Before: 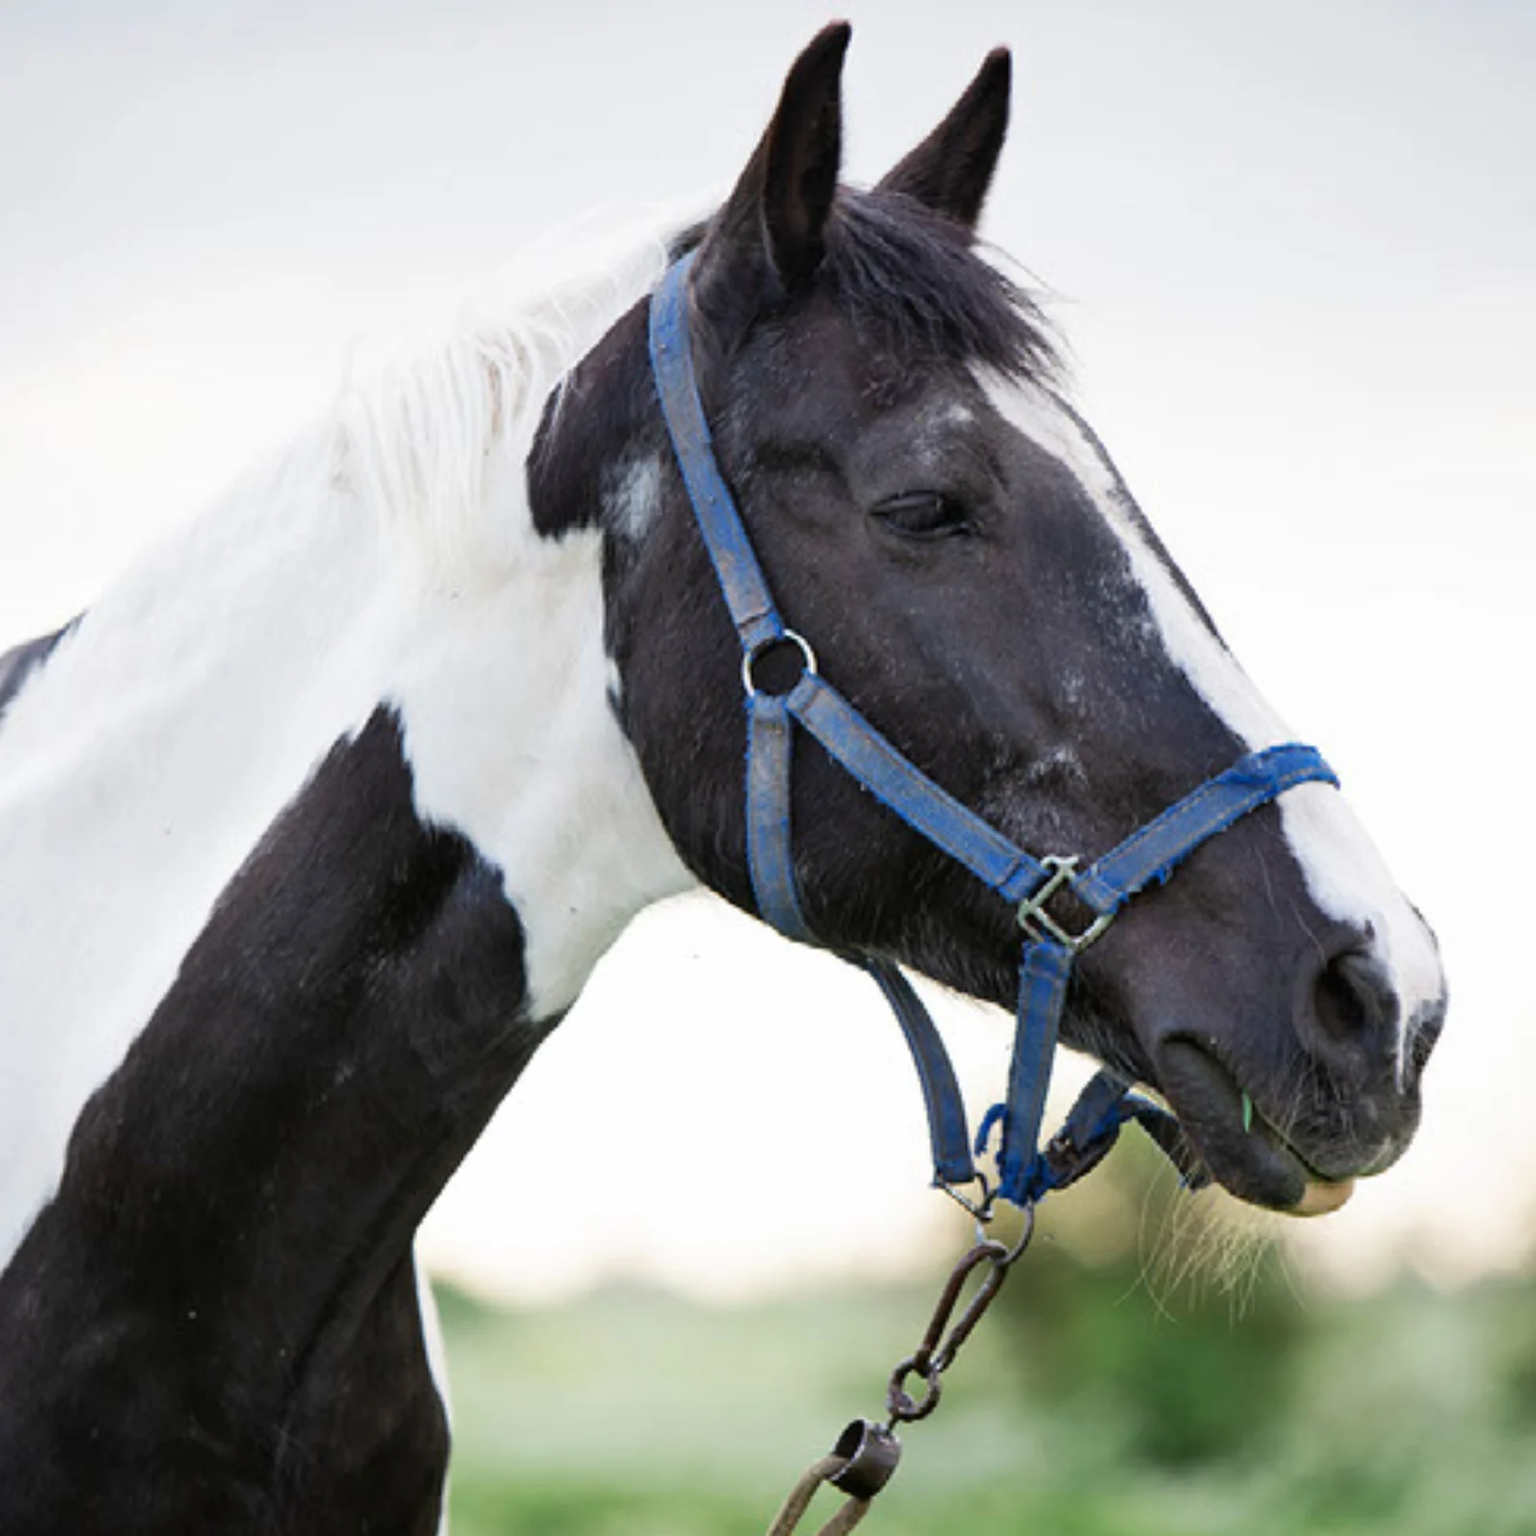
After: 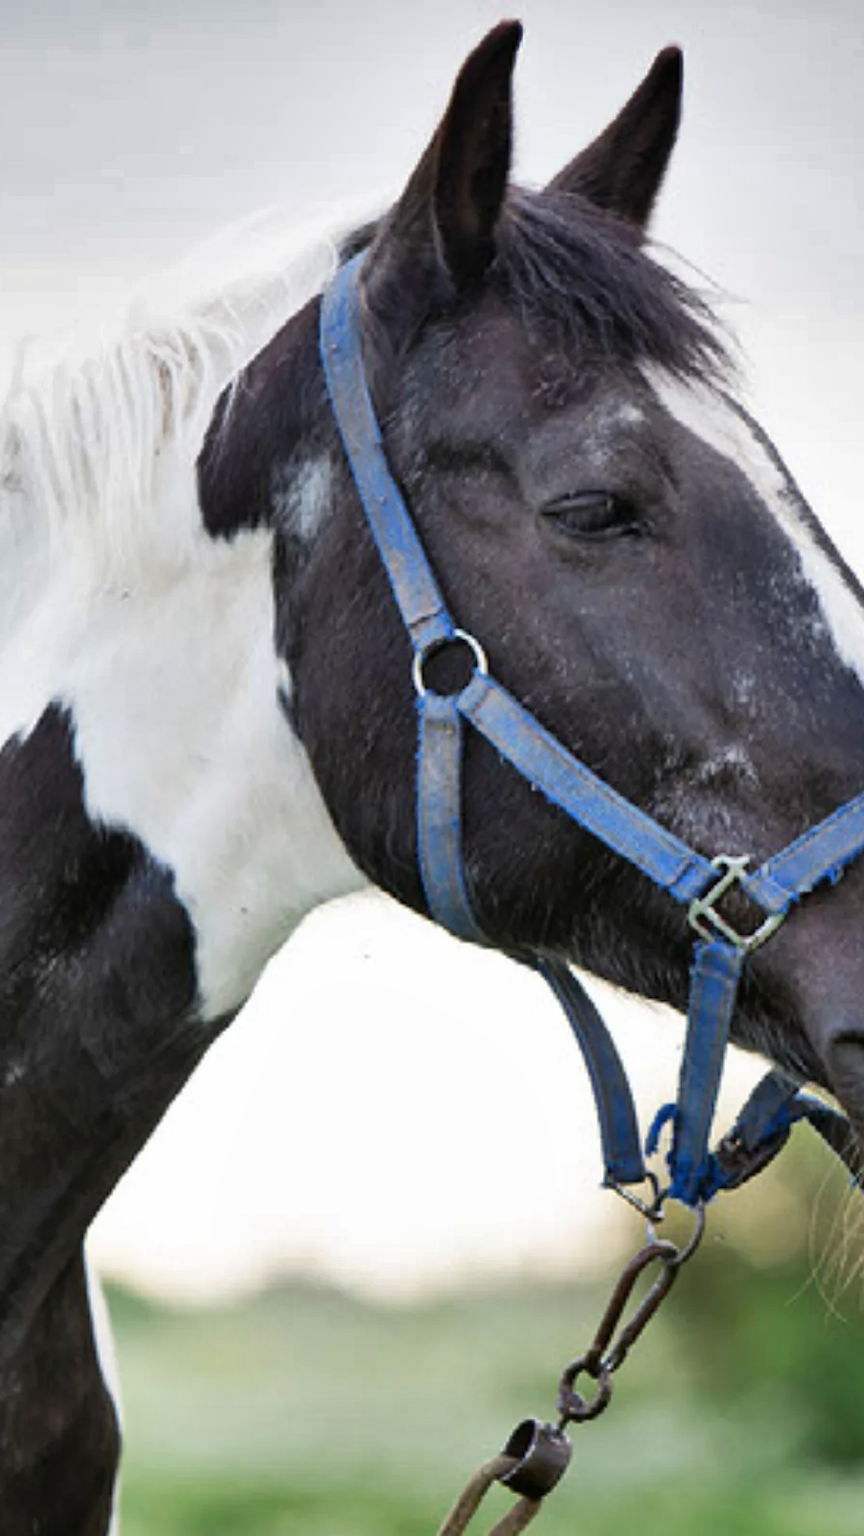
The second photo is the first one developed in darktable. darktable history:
shadows and highlights: shadows 60, highlights -60.23, soften with gaussian
crop: left 21.496%, right 22.254%
